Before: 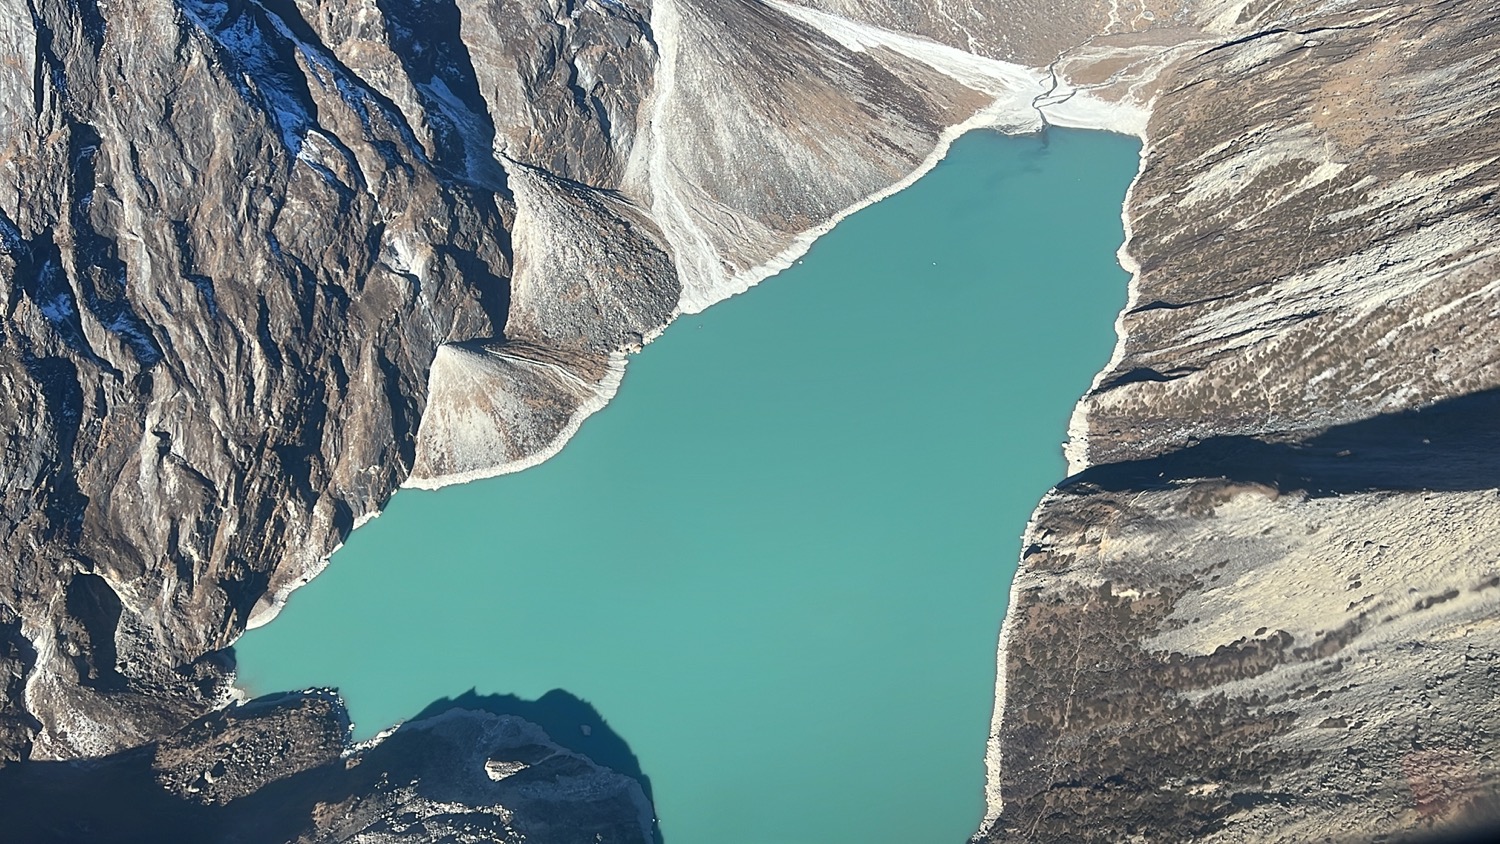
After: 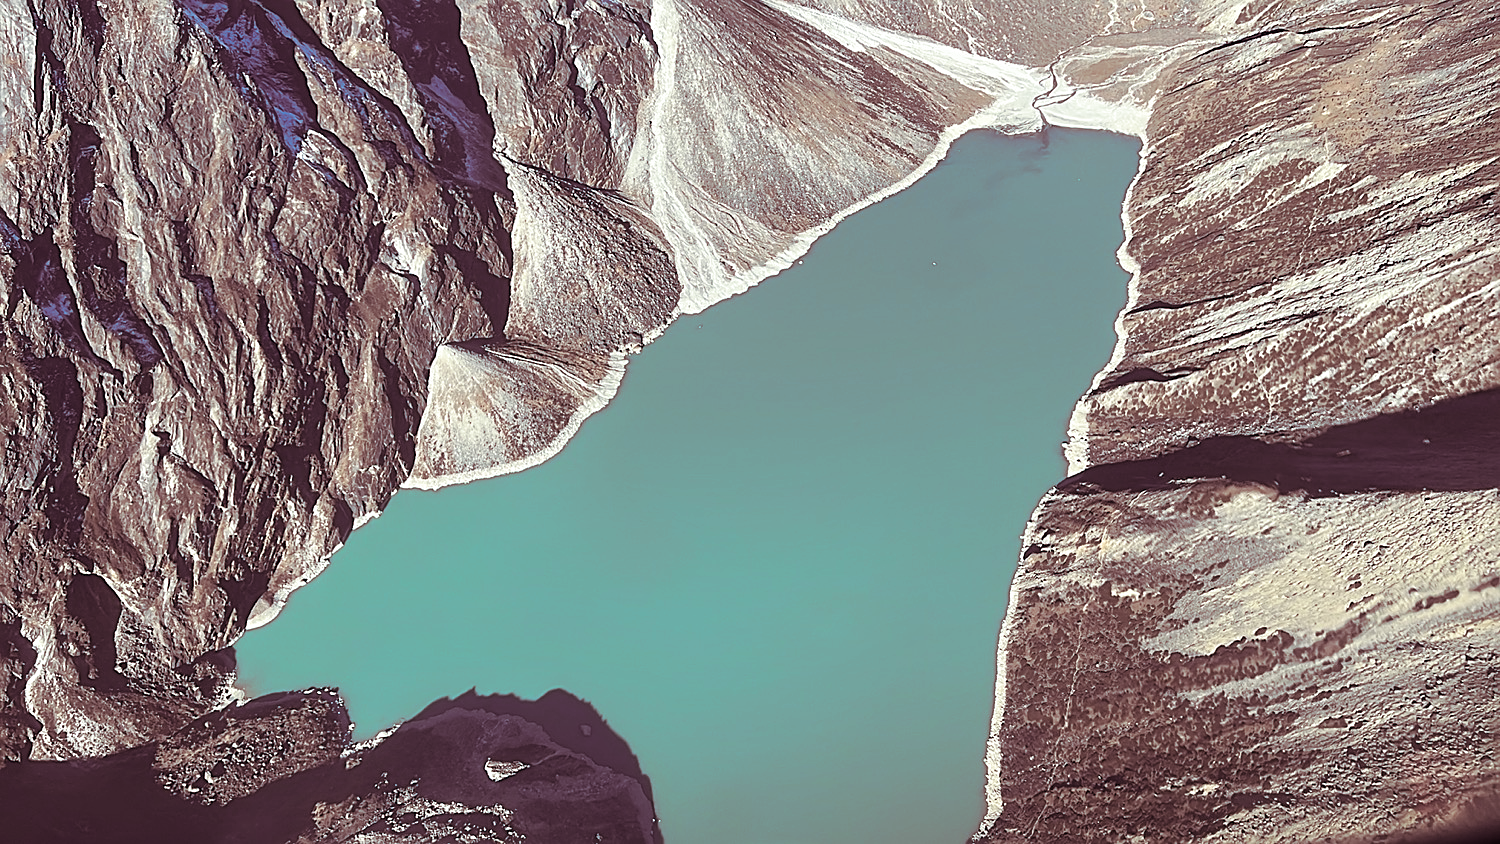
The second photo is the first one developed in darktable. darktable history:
sharpen: on, module defaults
split-toning: on, module defaults
tone equalizer: on, module defaults
